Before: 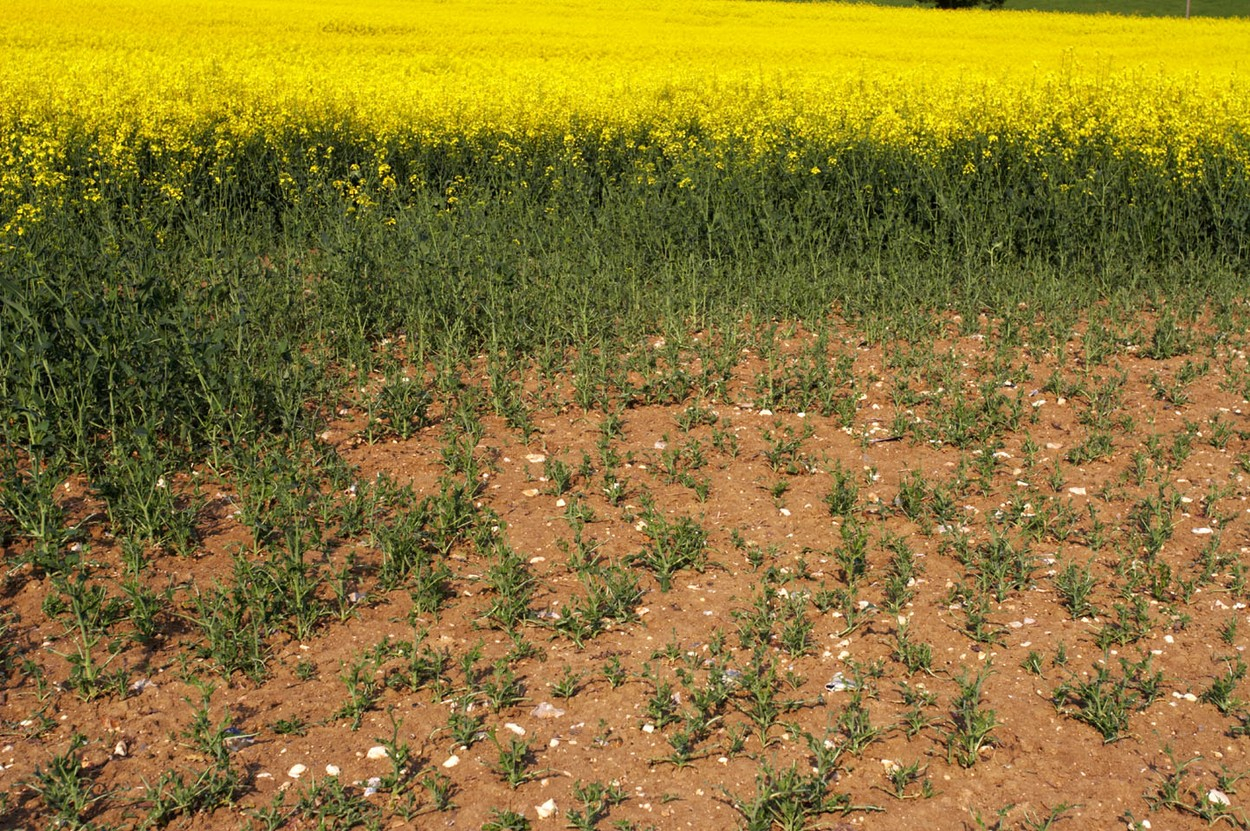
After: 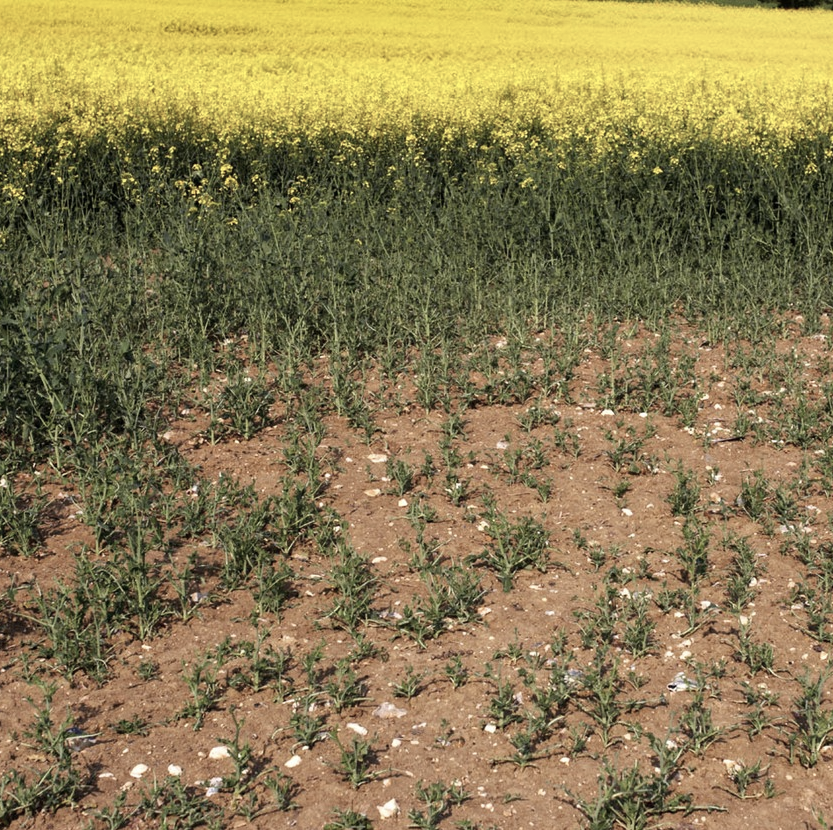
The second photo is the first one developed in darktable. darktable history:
shadows and highlights: low approximation 0.01, soften with gaussian
crop and rotate: left 12.673%, right 20.66%
contrast brightness saturation: contrast 0.1, saturation -0.36
